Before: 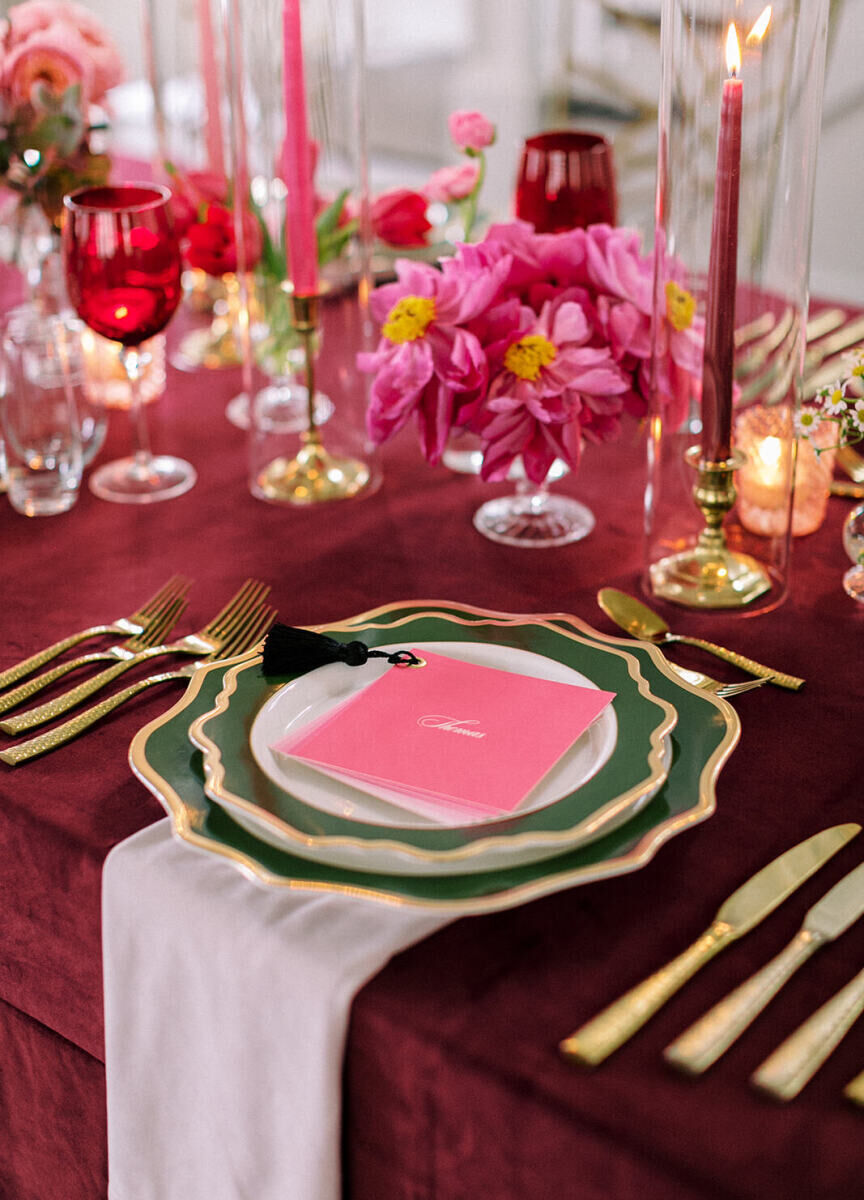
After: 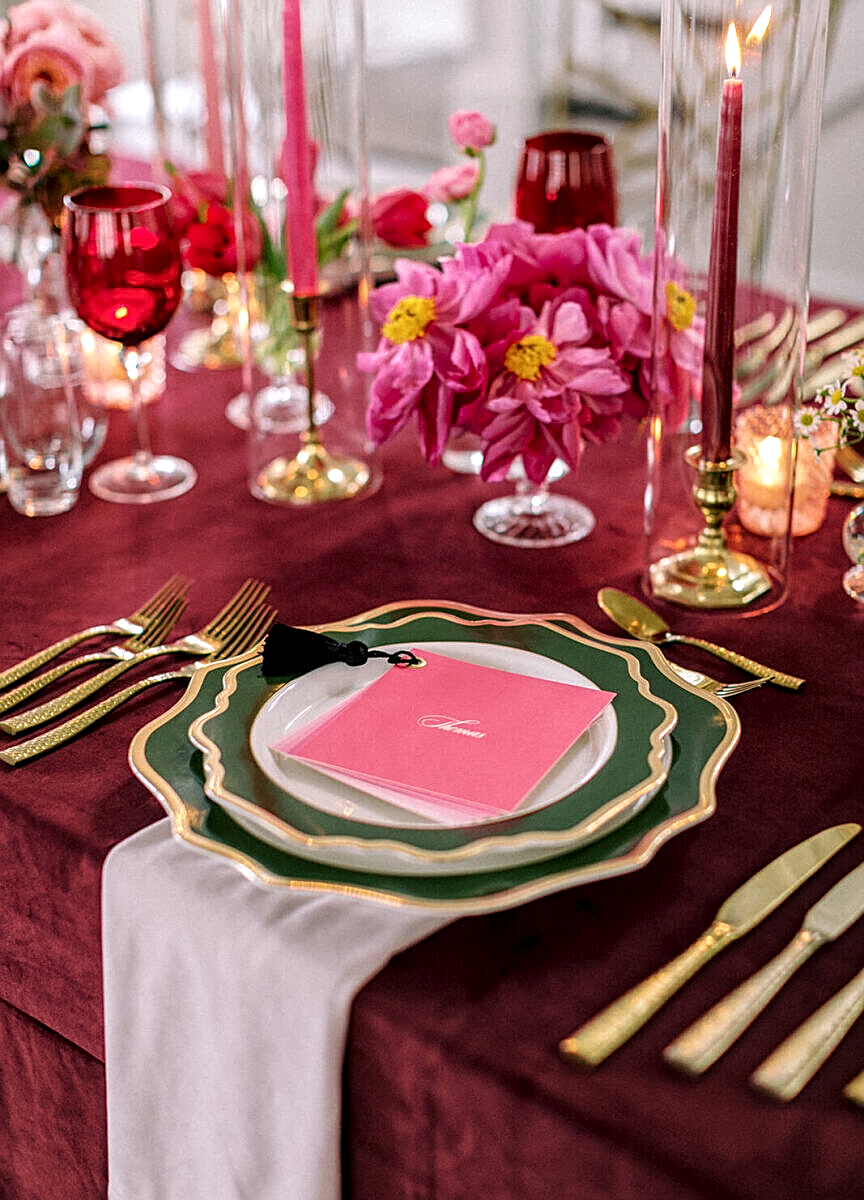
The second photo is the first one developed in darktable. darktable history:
sharpen: on, module defaults
local contrast: highlights 40%, shadows 62%, detail 138%, midtone range 0.516
